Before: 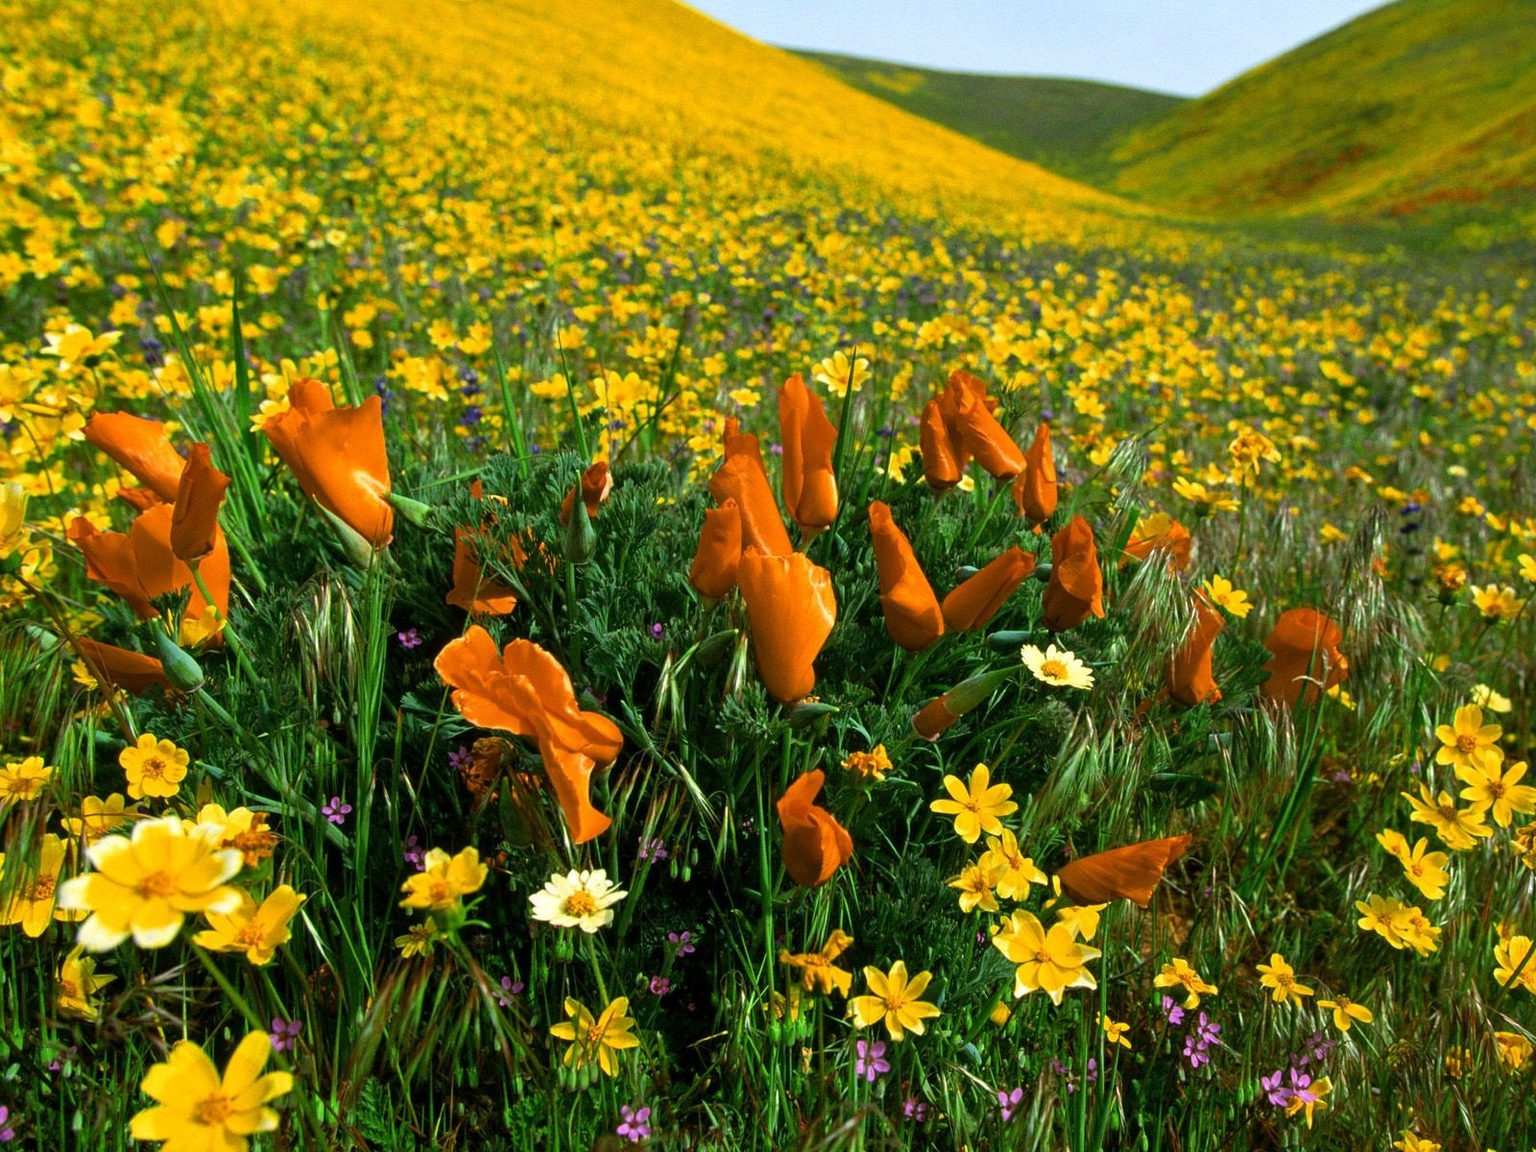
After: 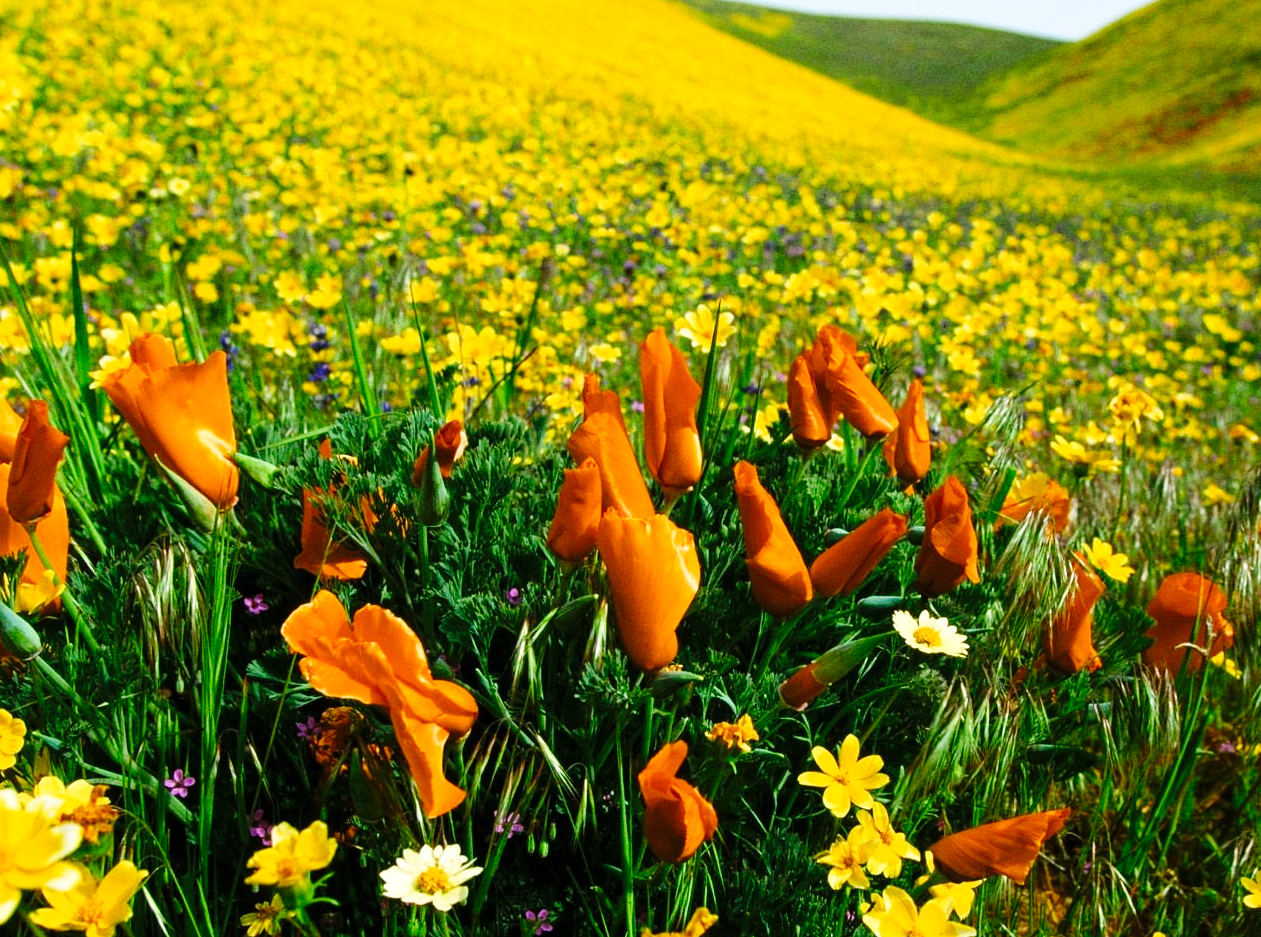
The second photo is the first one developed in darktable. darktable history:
shadows and highlights: radius 93.07, shadows -14.46, white point adjustment 0.23, highlights 31.48, compress 48.23%, highlights color adjustment 52.79%, soften with gaussian
crop and rotate: left 10.77%, top 5.1%, right 10.41%, bottom 16.76%
base curve: curves: ch0 [(0, 0) (0.036, 0.025) (0.121, 0.166) (0.206, 0.329) (0.605, 0.79) (1, 1)], preserve colors none
